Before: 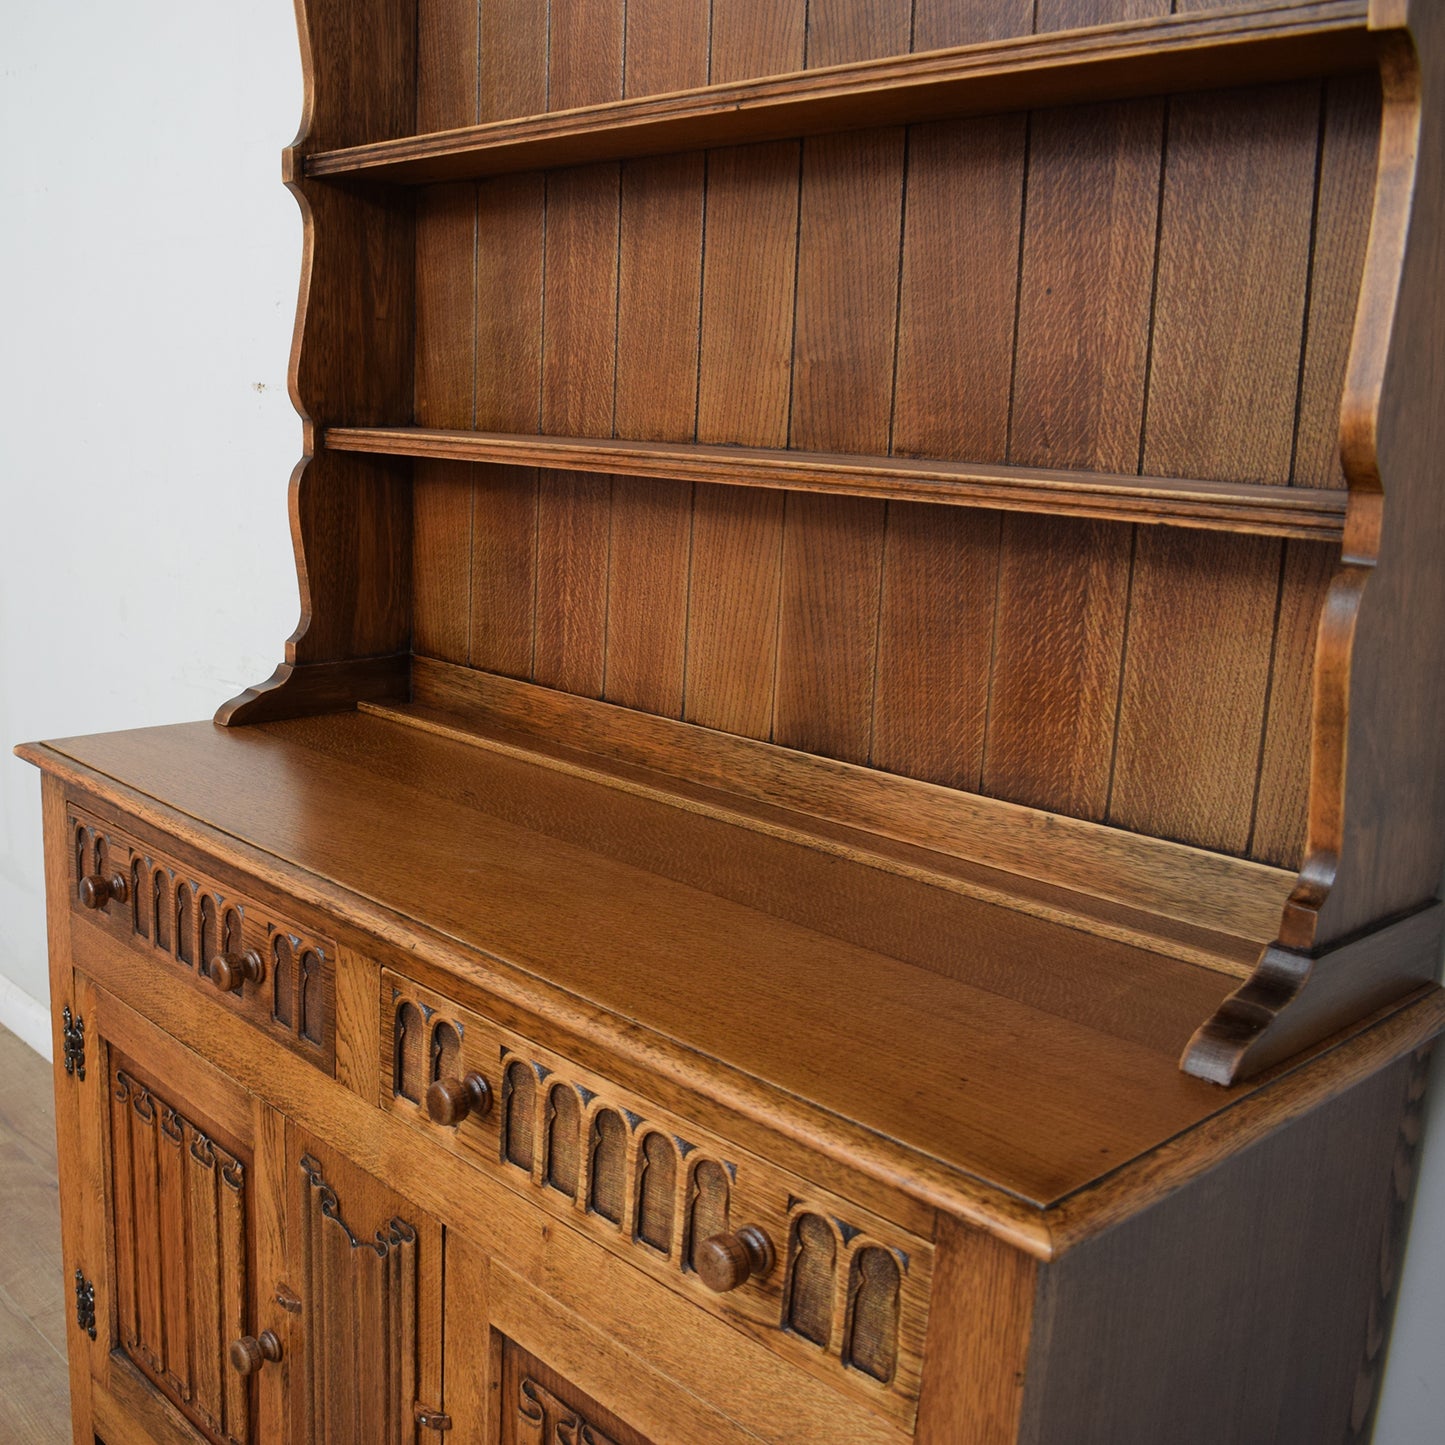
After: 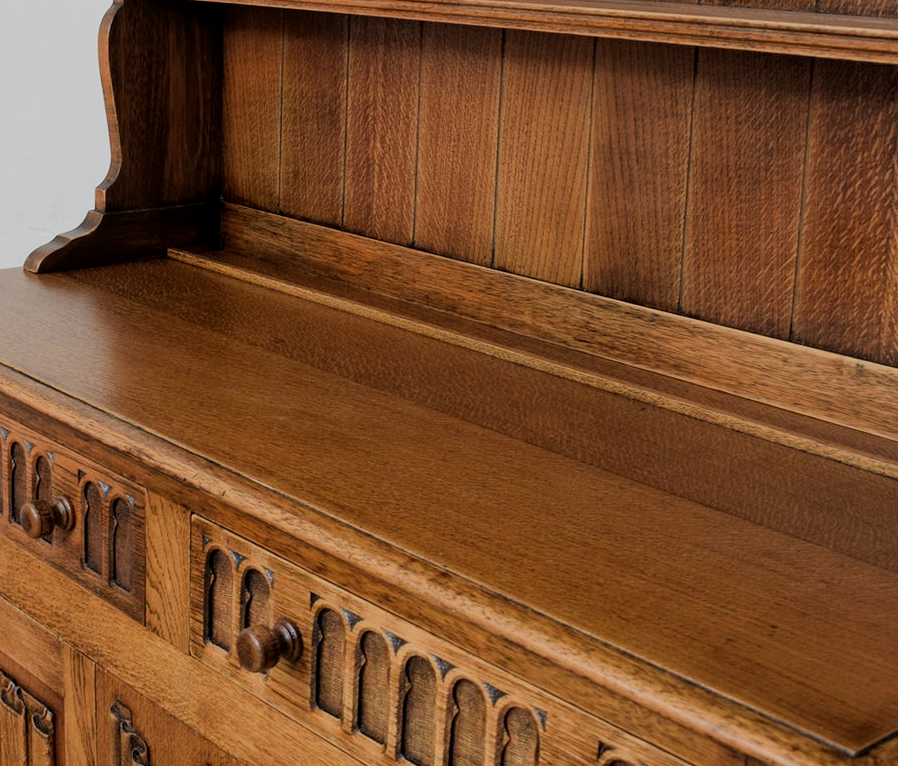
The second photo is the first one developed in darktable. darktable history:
crop: left 13.213%, top 31.397%, right 24.601%, bottom 15.582%
local contrast: highlights 101%, shadows 97%, detail 119%, midtone range 0.2
filmic rgb: black relative exposure -7.8 EV, white relative exposure 4.29 EV, hardness 3.85, iterations of high-quality reconstruction 0
